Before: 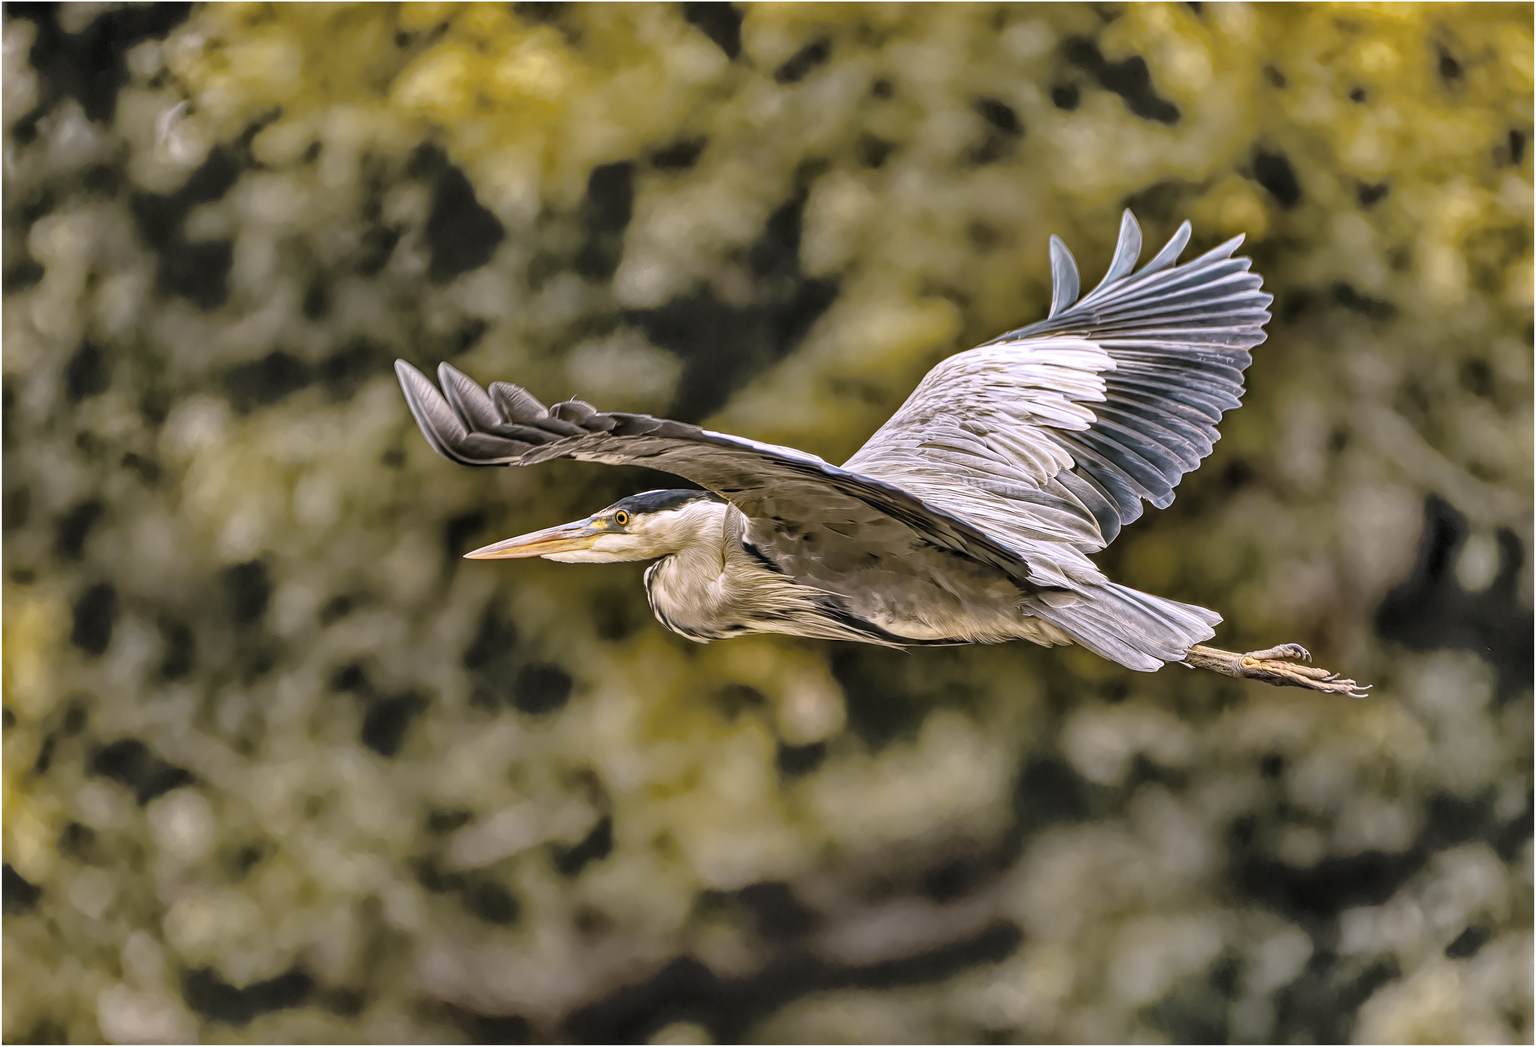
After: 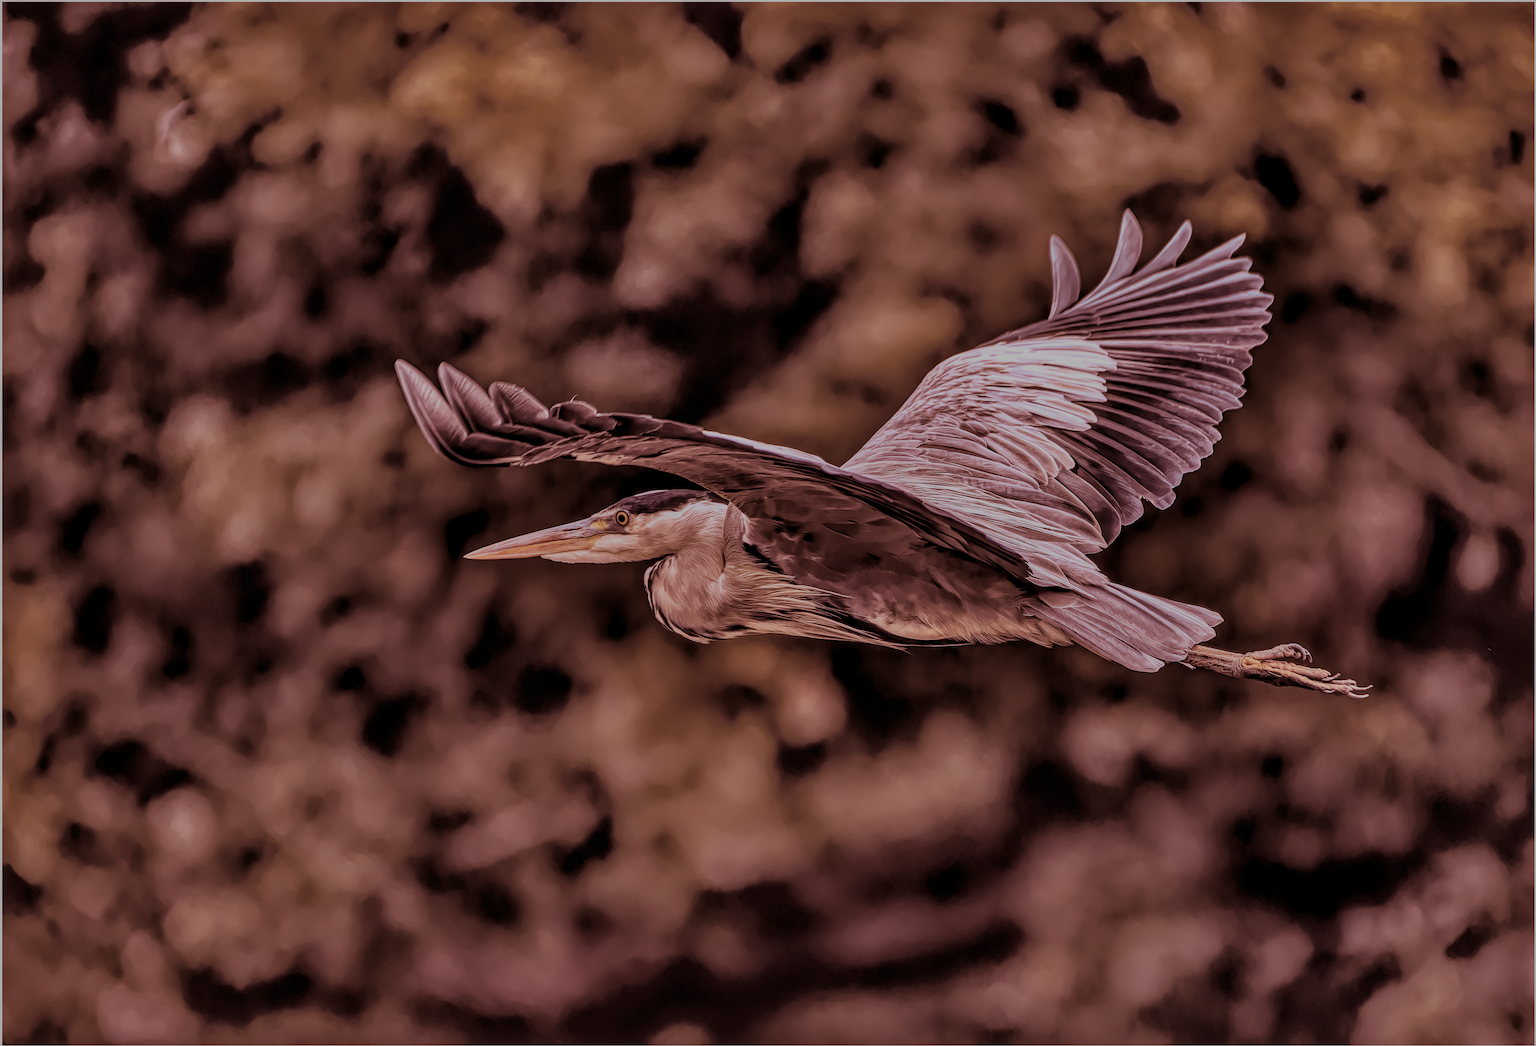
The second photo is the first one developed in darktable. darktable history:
local contrast: on, module defaults
split-toning: compress 20%
exposure: black level correction 0, exposure 0.7 EV, compensate exposure bias true, compensate highlight preservation false
tone equalizer: -8 EV -2 EV, -7 EV -2 EV, -6 EV -2 EV, -5 EV -2 EV, -4 EV -2 EV, -3 EV -2 EV, -2 EV -2 EV, -1 EV -1.63 EV, +0 EV -2 EV
